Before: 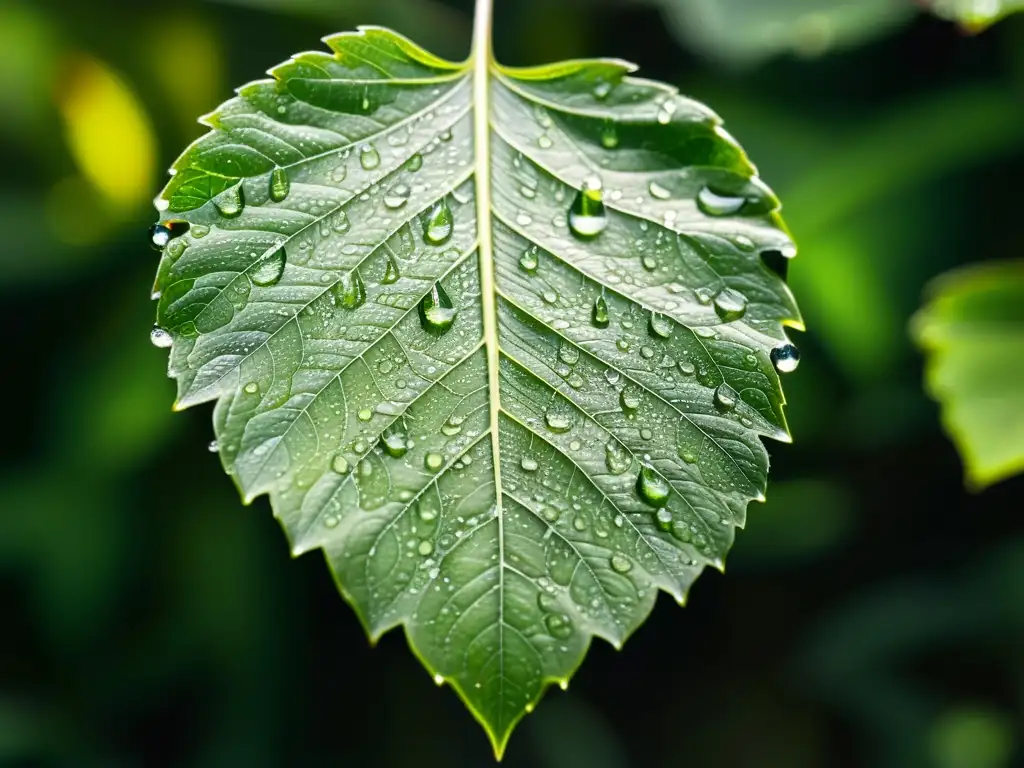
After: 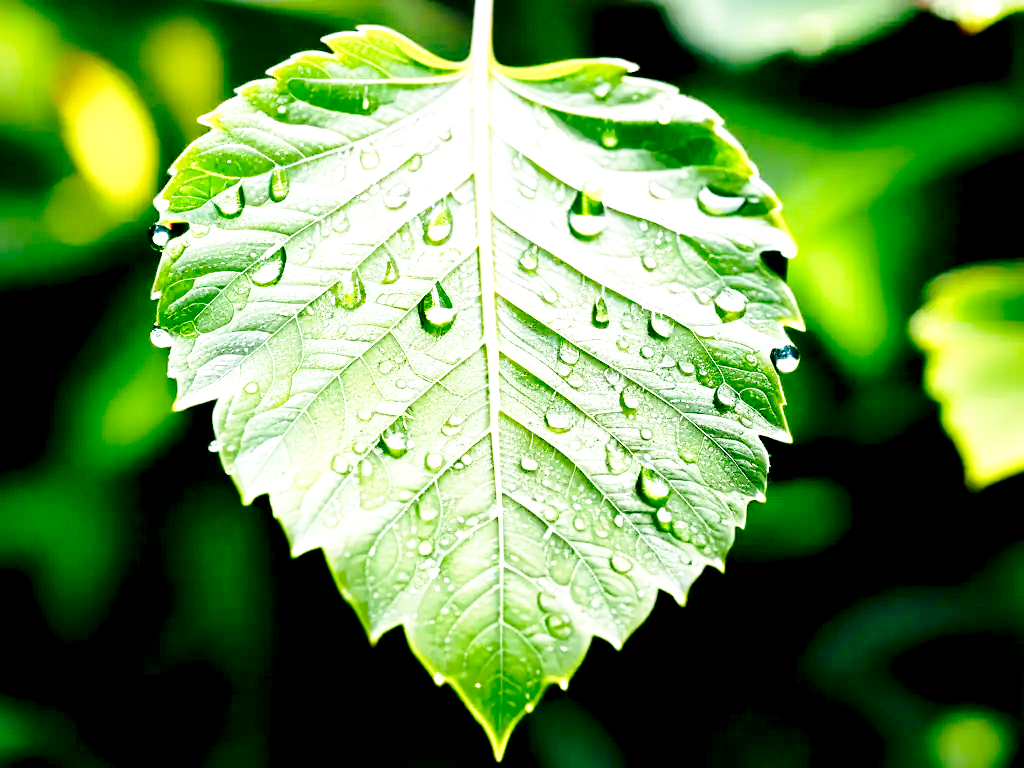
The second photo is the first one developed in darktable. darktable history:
base curve: curves: ch0 [(0, 0) (0.032, 0.037) (0.105, 0.228) (0.435, 0.76) (0.856, 0.983) (1, 1)], preserve colors none
exposure: black level correction 0.01, exposure 1 EV, compensate highlight preservation false
